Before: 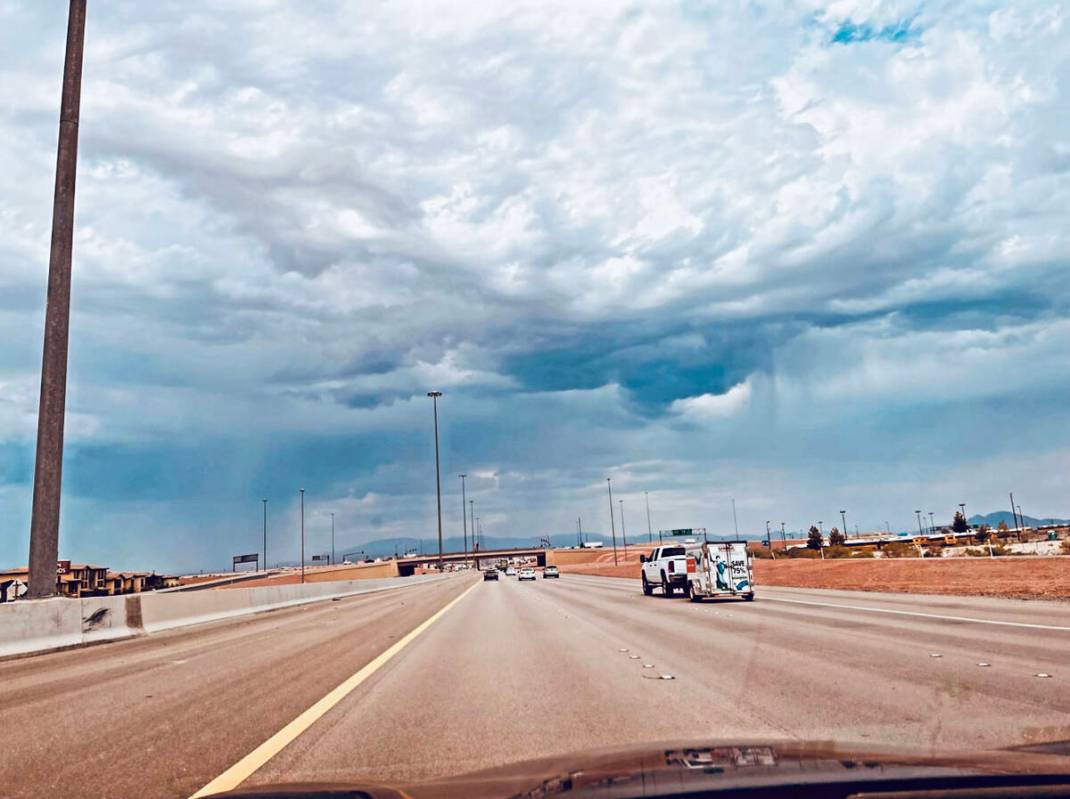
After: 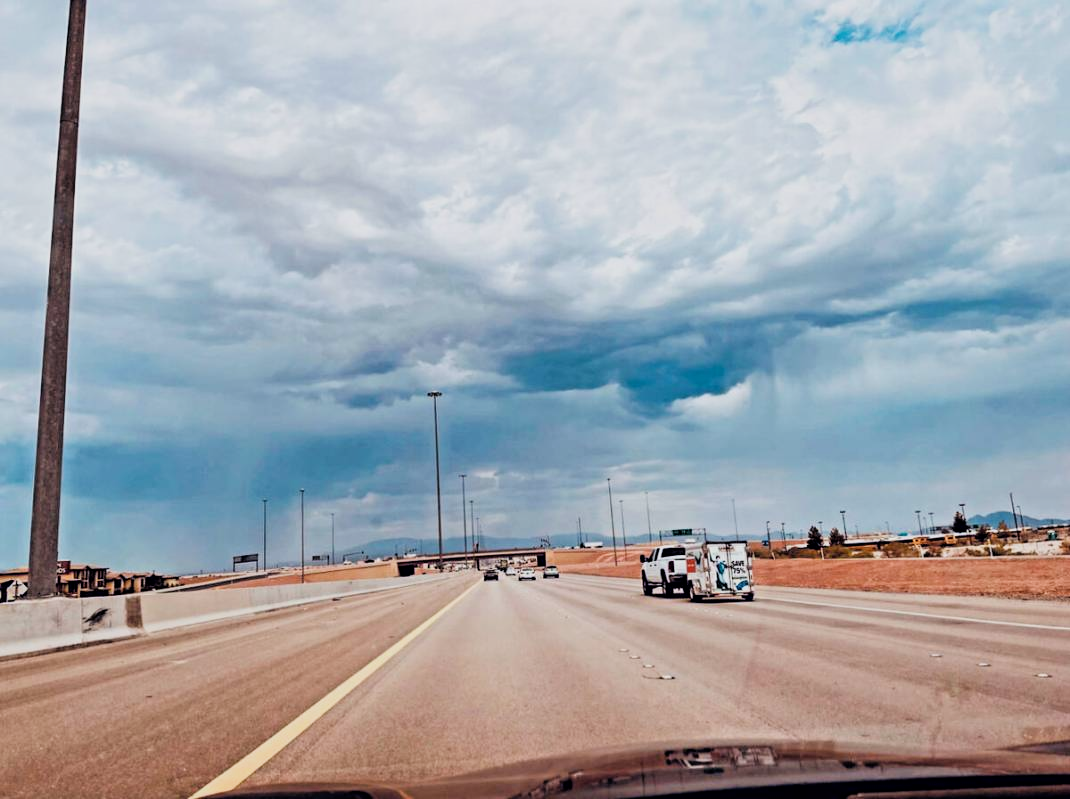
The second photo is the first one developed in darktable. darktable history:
filmic rgb: black relative exposure -7.74 EV, white relative exposure 4.39 EV, hardness 3.76, latitude 49.02%, contrast 1.1, iterations of high-quality reconstruction 0
local contrast: mode bilateral grid, contrast 99, coarseness 100, detail 108%, midtone range 0.2
exposure: compensate highlight preservation false
